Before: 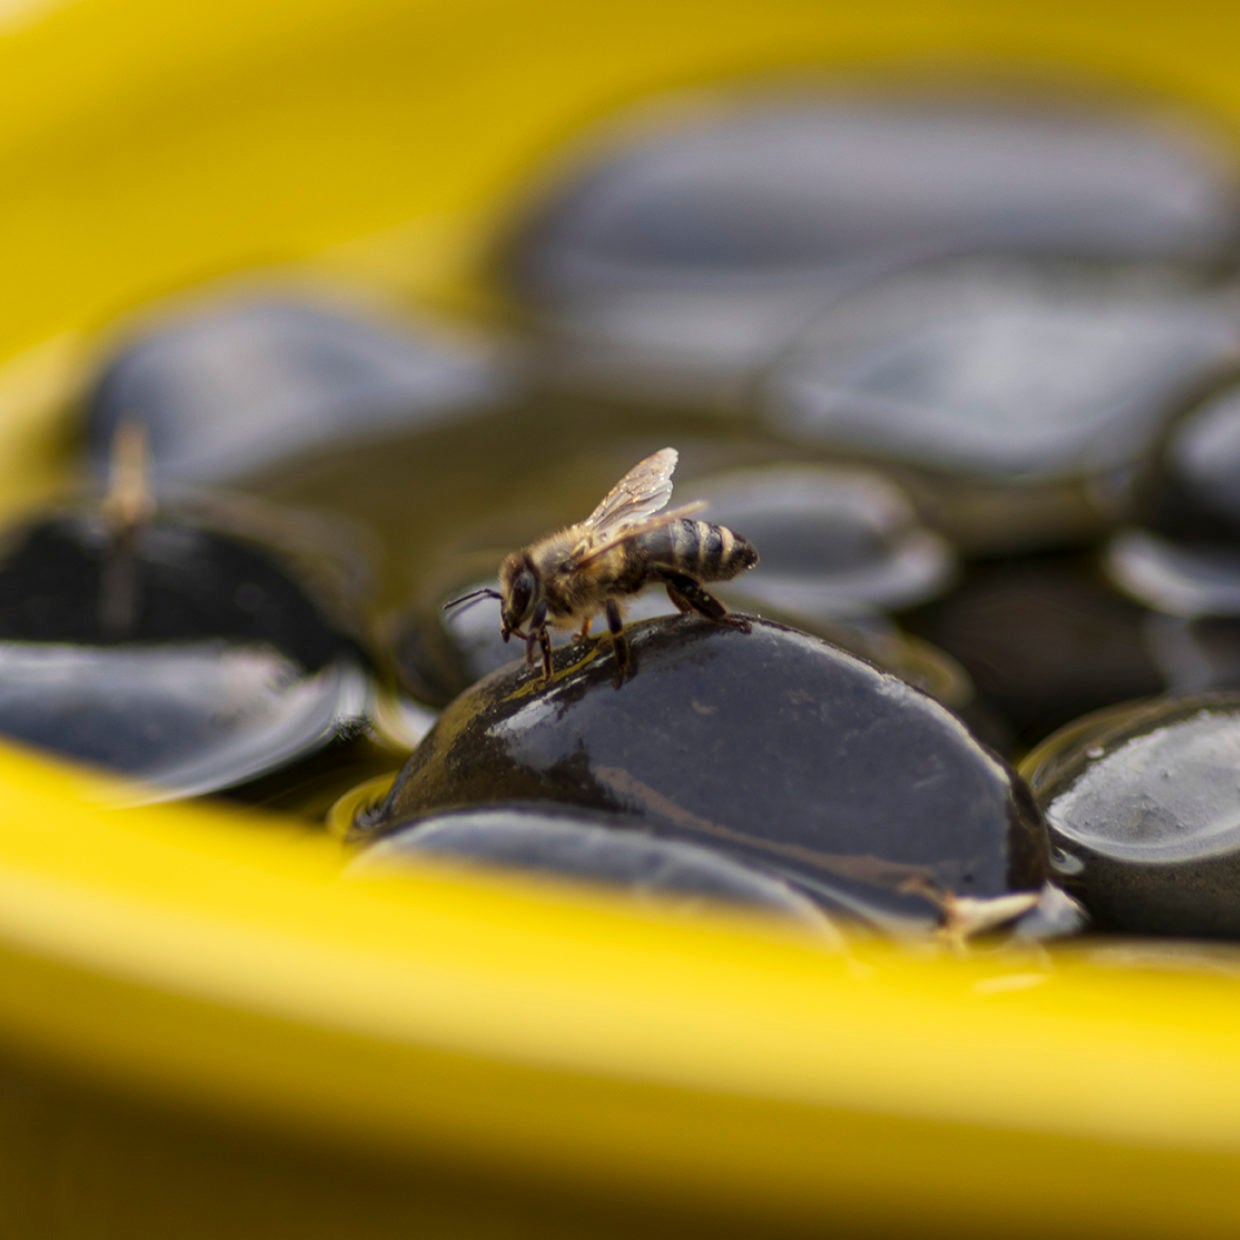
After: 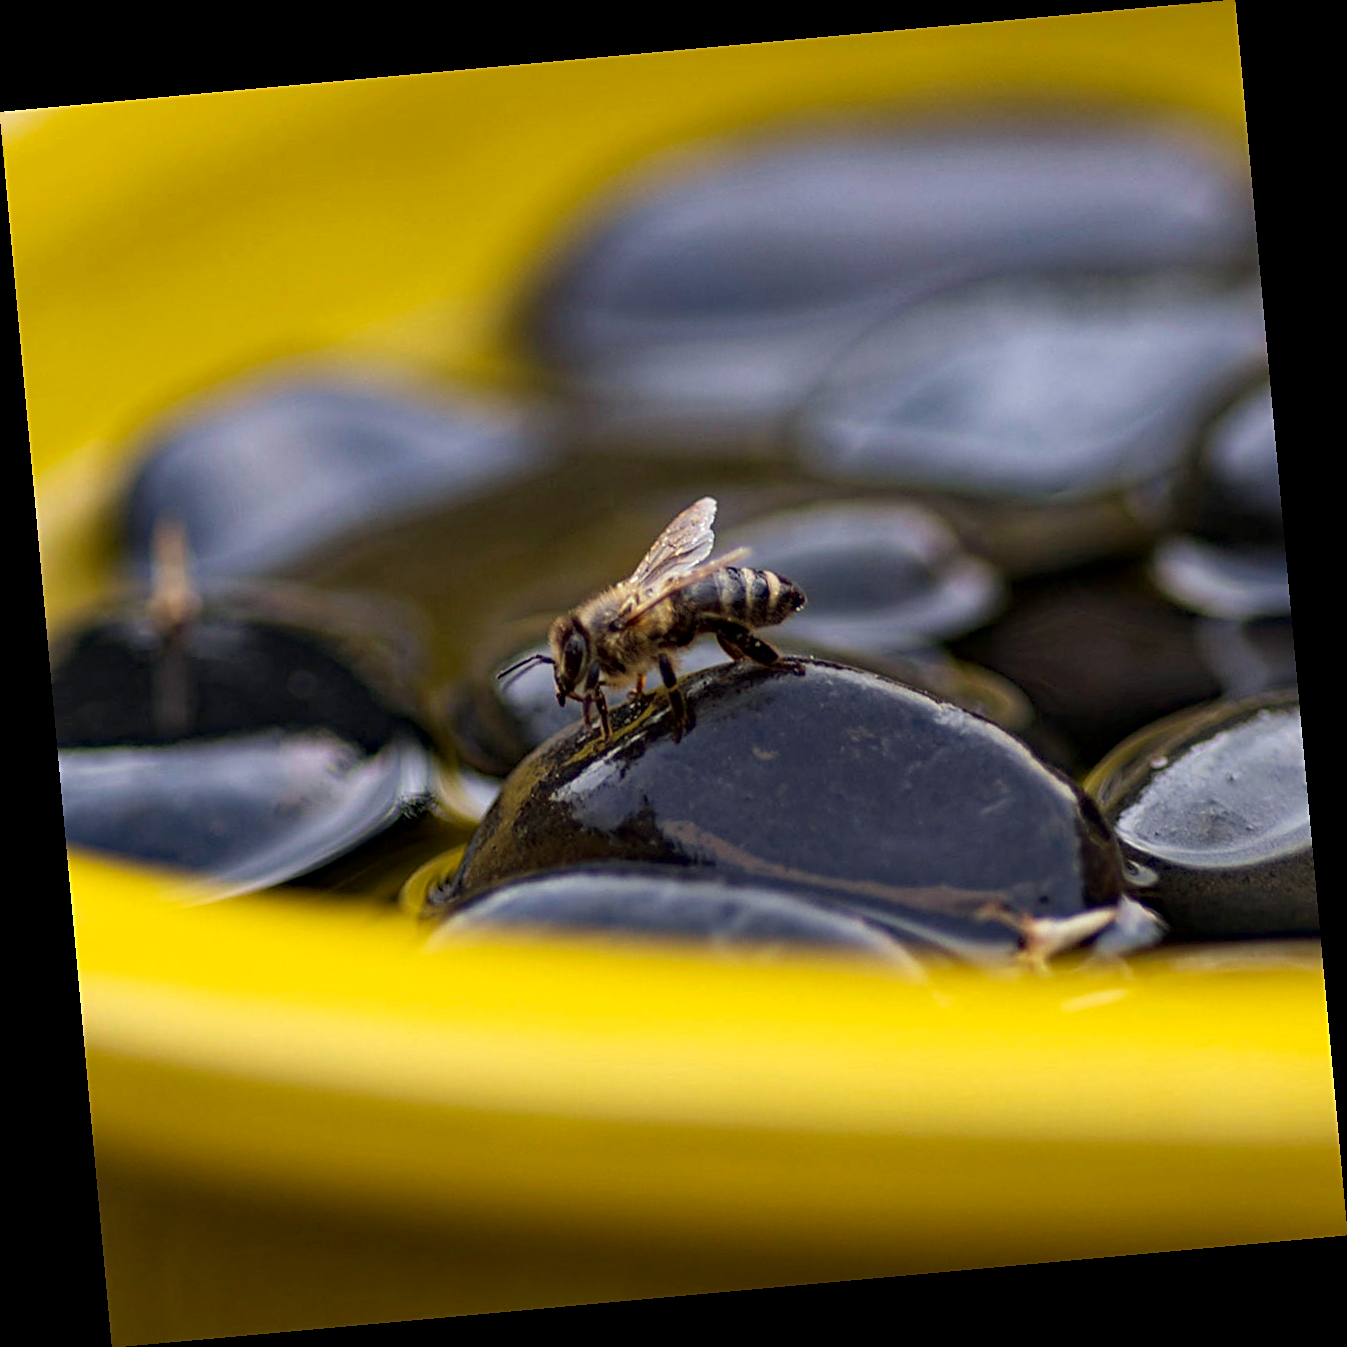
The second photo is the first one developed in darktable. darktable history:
haze removal: strength 0.29, distance 0.25, compatibility mode true, adaptive false
sharpen: on, module defaults
local contrast: mode bilateral grid, contrast 20, coarseness 50, detail 120%, midtone range 0.2
rotate and perspective: rotation -5.2°, automatic cropping off
